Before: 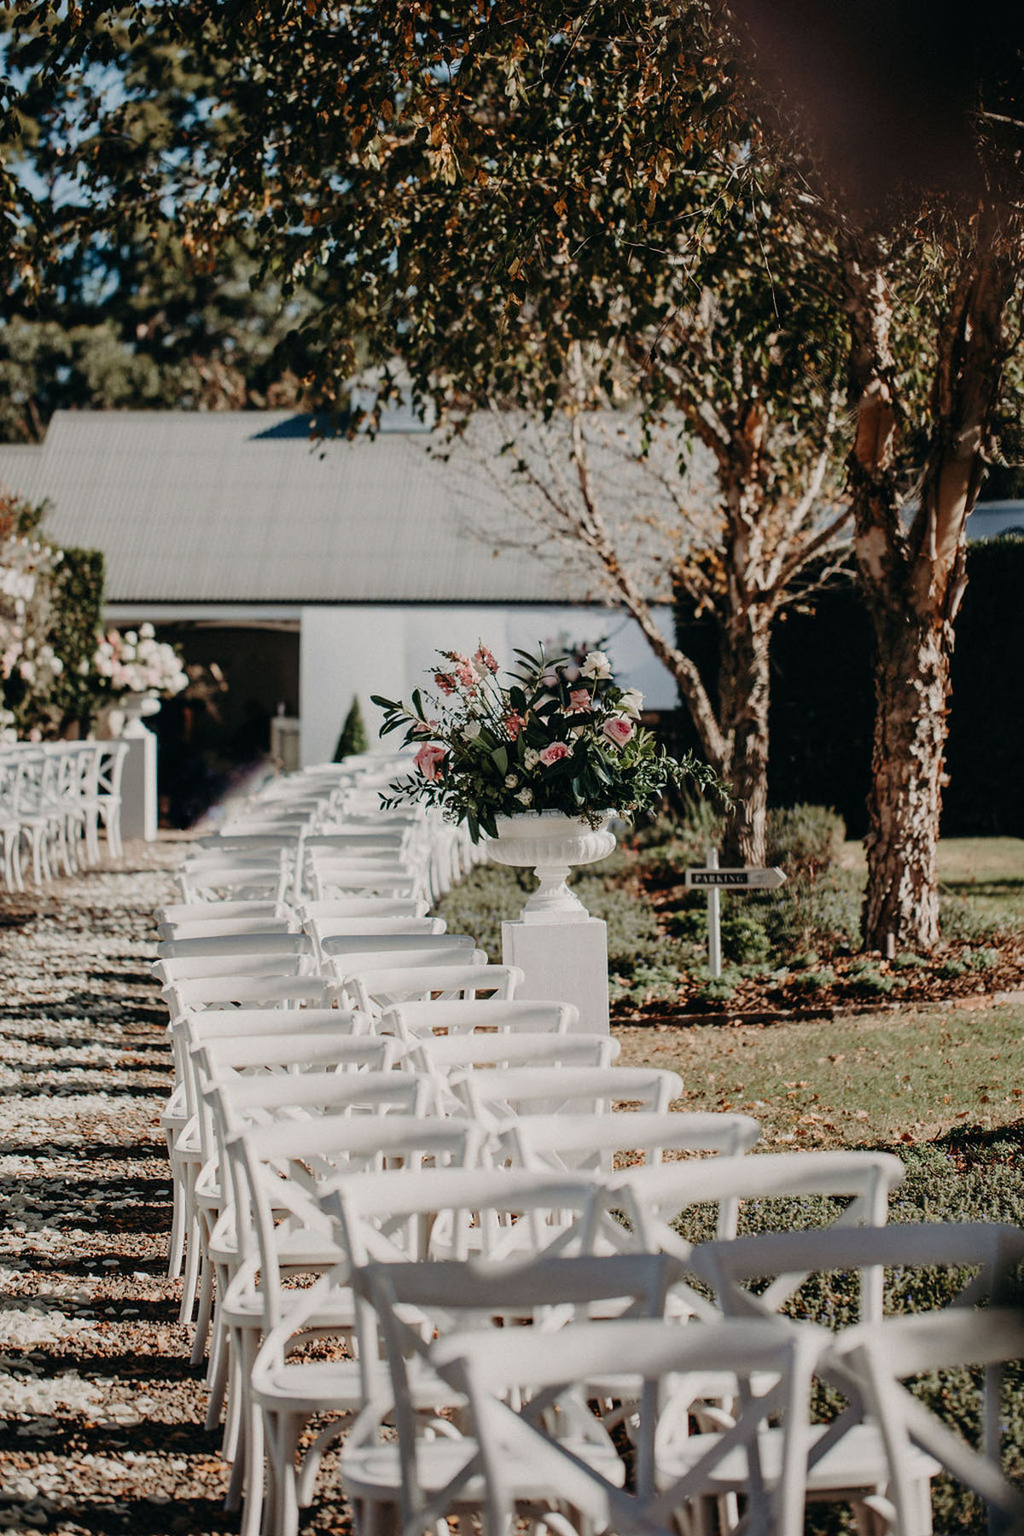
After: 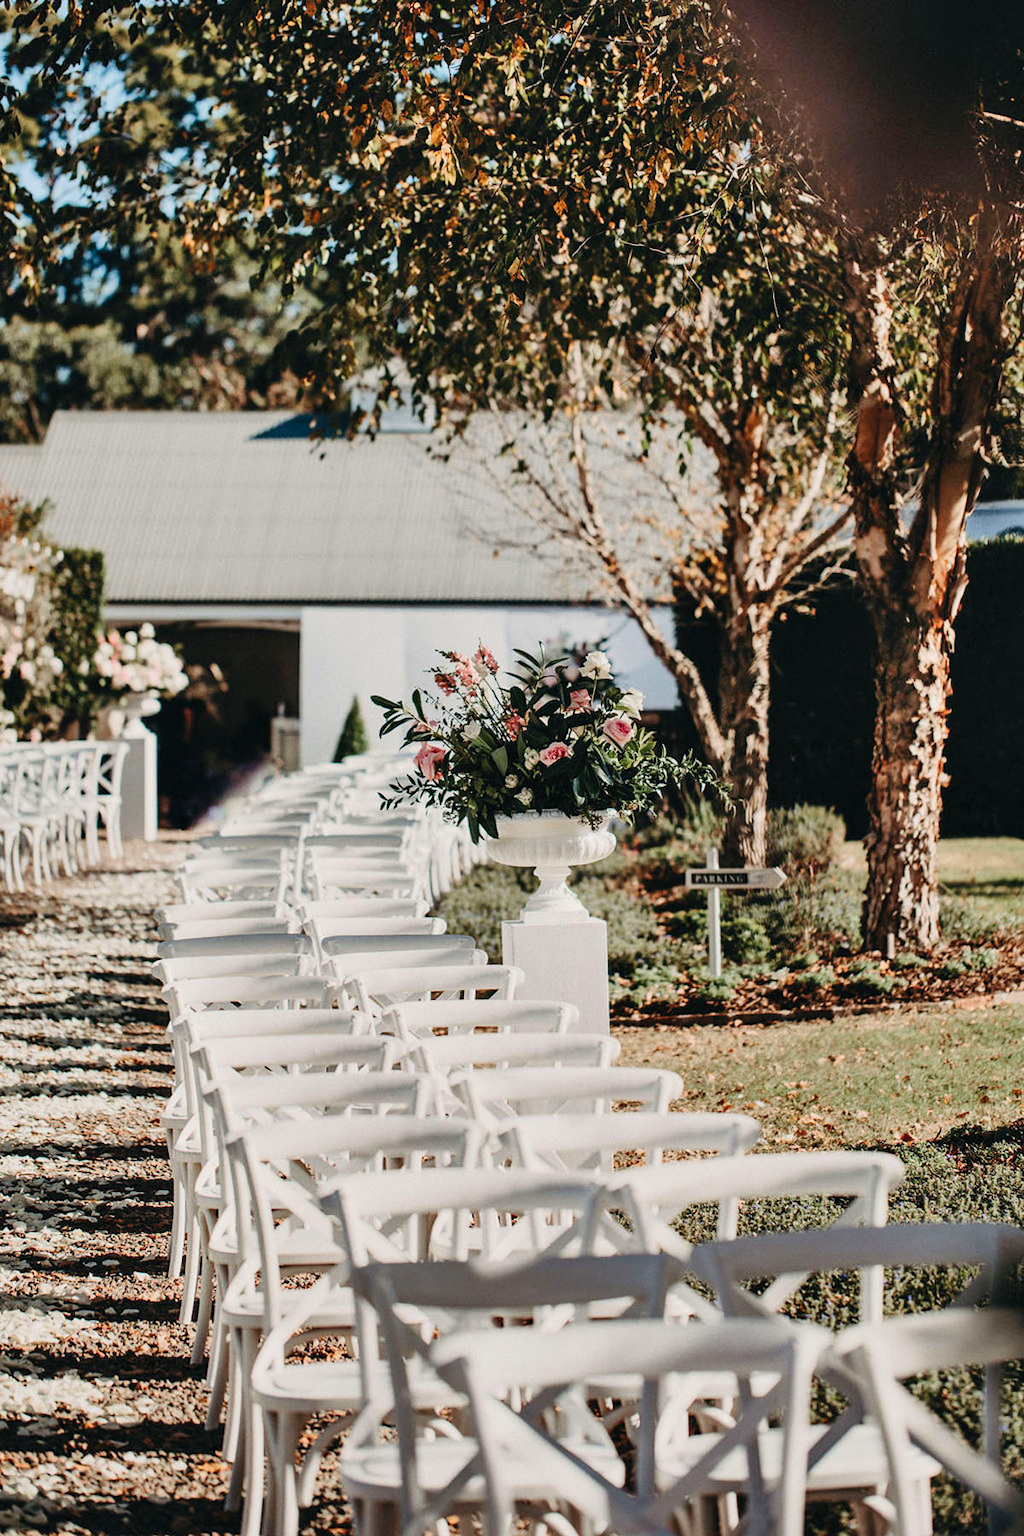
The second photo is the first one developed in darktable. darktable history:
contrast brightness saturation: contrast 0.2, brightness 0.16, saturation 0.22
shadows and highlights: soften with gaussian
